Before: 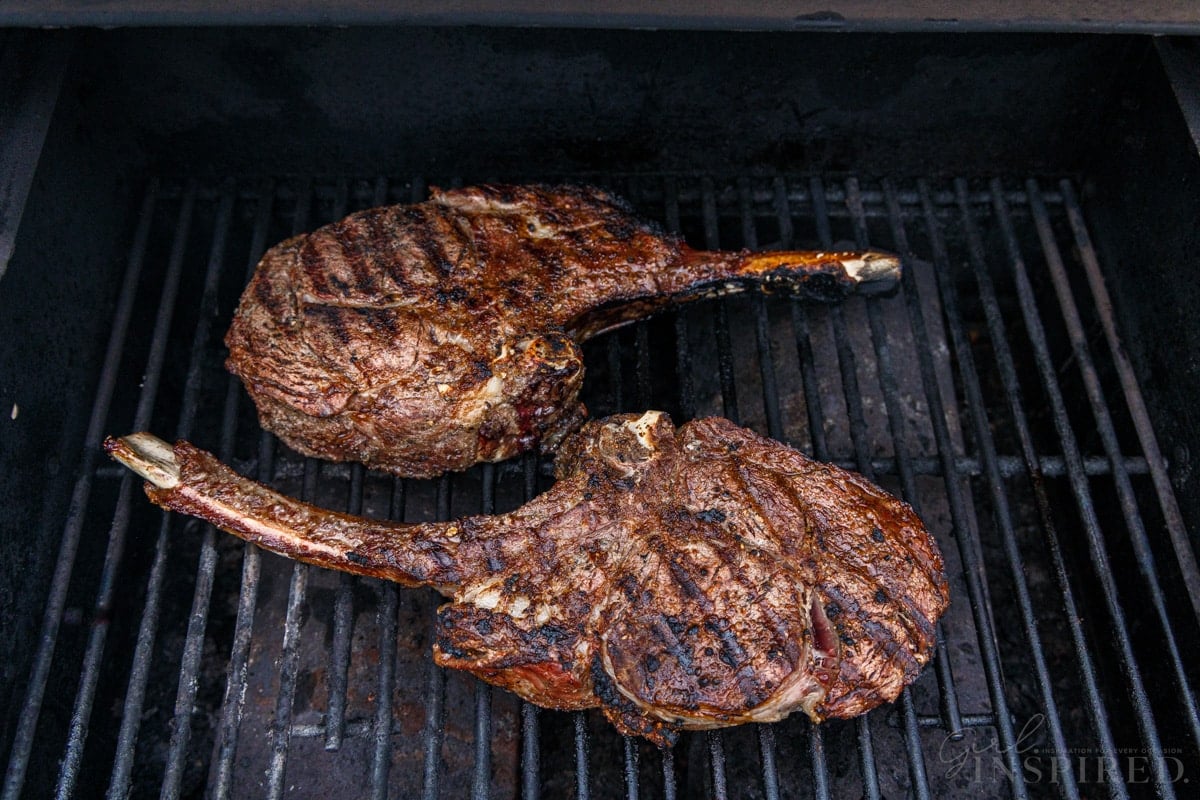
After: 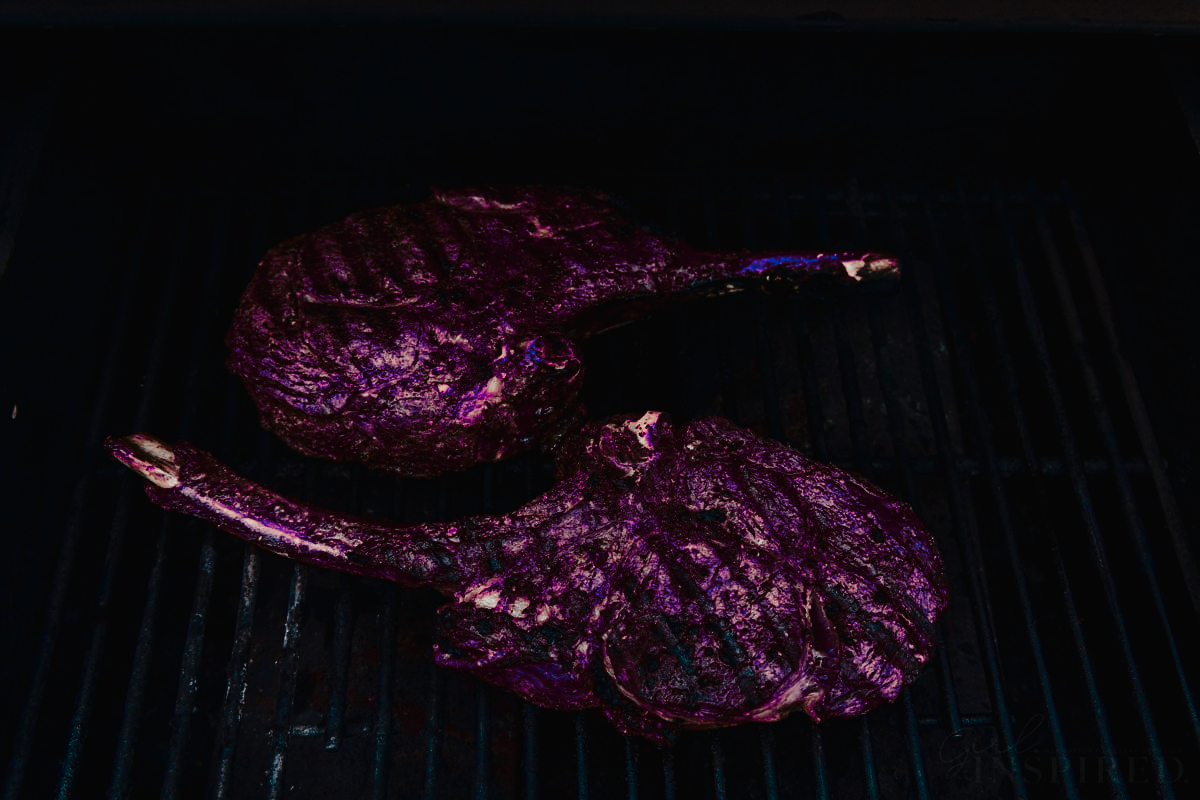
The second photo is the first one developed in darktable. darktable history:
contrast brightness saturation: brightness -0.515
tone curve: curves: ch0 [(0, 0.014) (0.17, 0.099) (0.392, 0.438) (0.725, 0.828) (0.872, 0.918) (1, 0.981)]; ch1 [(0, 0) (0.402, 0.36) (0.489, 0.491) (0.5, 0.503) (0.515, 0.52) (0.545, 0.574) (0.615, 0.662) (0.701, 0.725) (1, 1)]; ch2 [(0, 0) (0.42, 0.458) (0.485, 0.499) (0.503, 0.503) (0.531, 0.542) (0.561, 0.594) (0.644, 0.694) (0.717, 0.753) (1, 0.991)], preserve colors none
color zones: curves: ch0 [(0.826, 0.353)]; ch1 [(0.242, 0.647) (0.889, 0.342)]; ch2 [(0.246, 0.089) (0.969, 0.068)]
exposure: exposure -0.363 EV, compensate highlight preservation false
